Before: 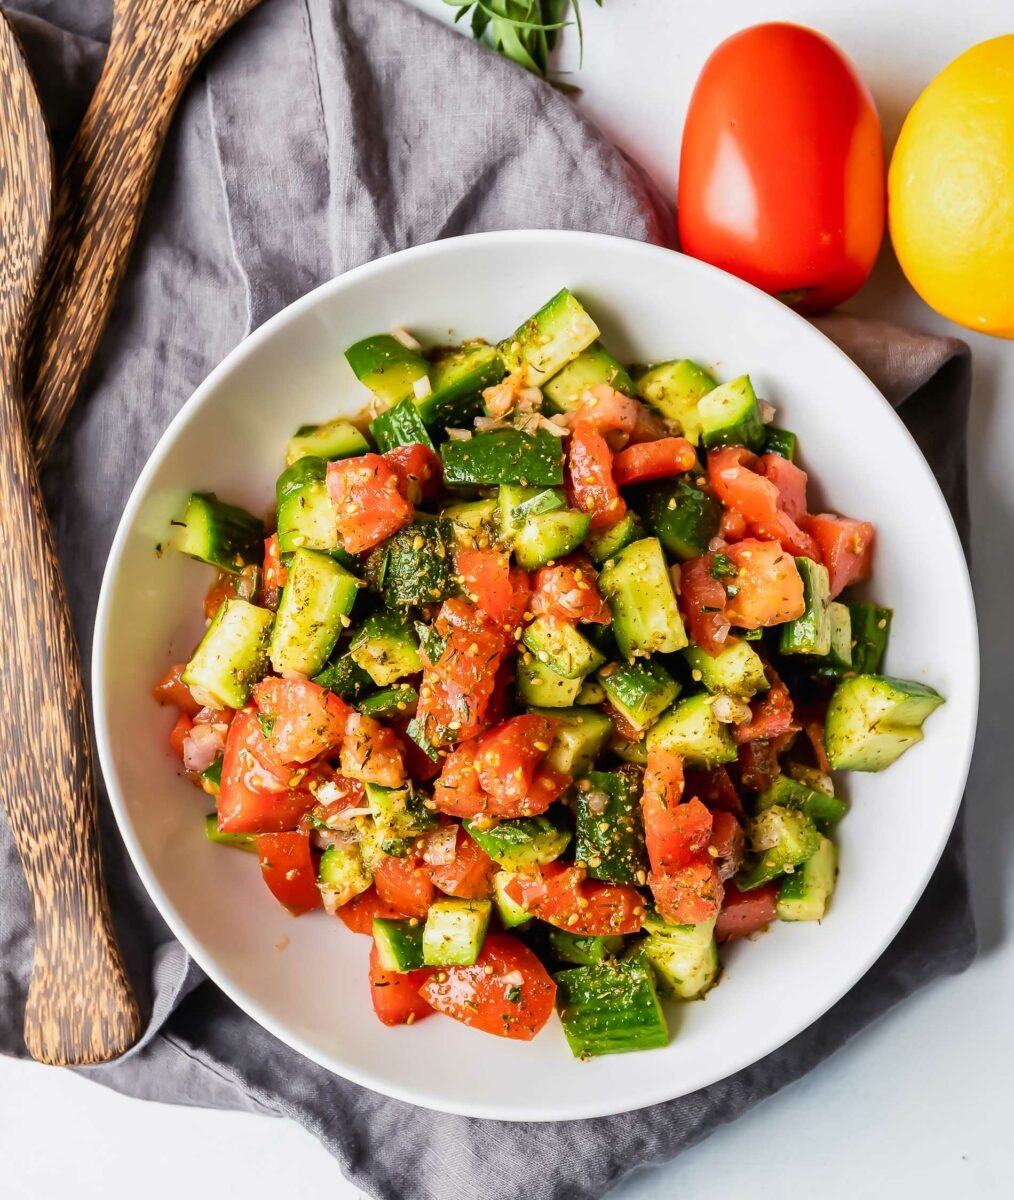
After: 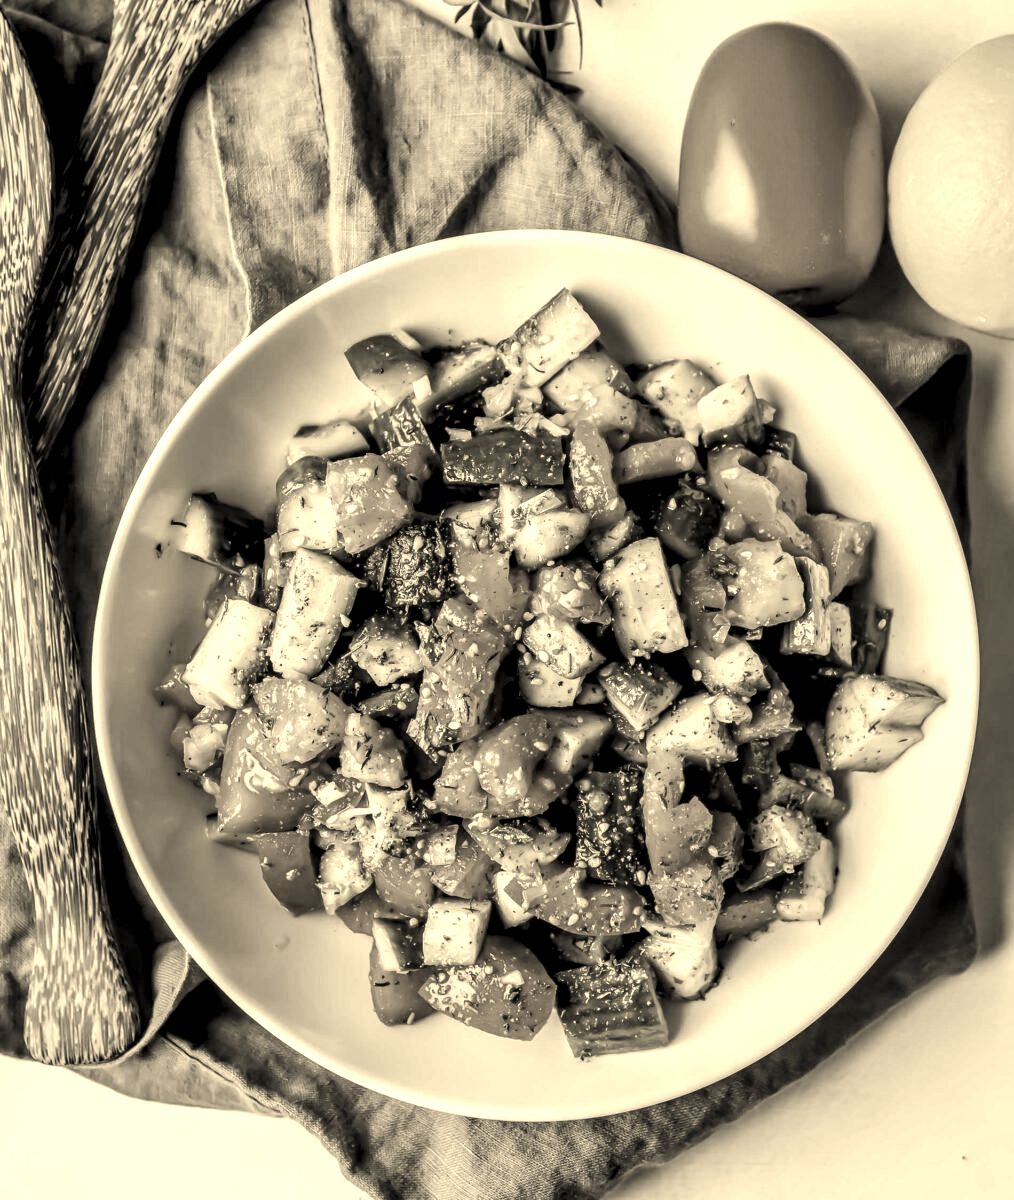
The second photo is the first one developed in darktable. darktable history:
exposure: exposure 0.152 EV, compensate highlight preservation false
color correction: highlights a* 2.52, highlights b* 23.07
local contrast: highlights 65%, shadows 54%, detail 169%, midtone range 0.514
contrast brightness saturation: saturation -0.98
